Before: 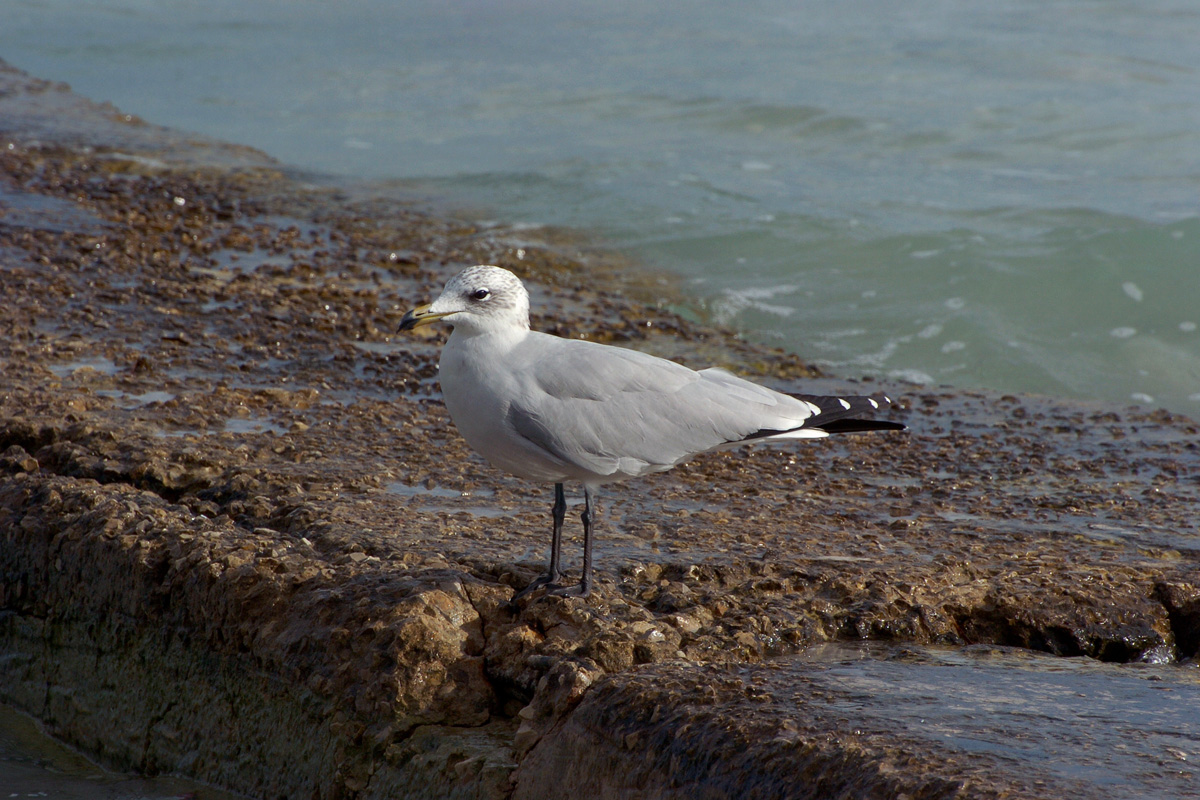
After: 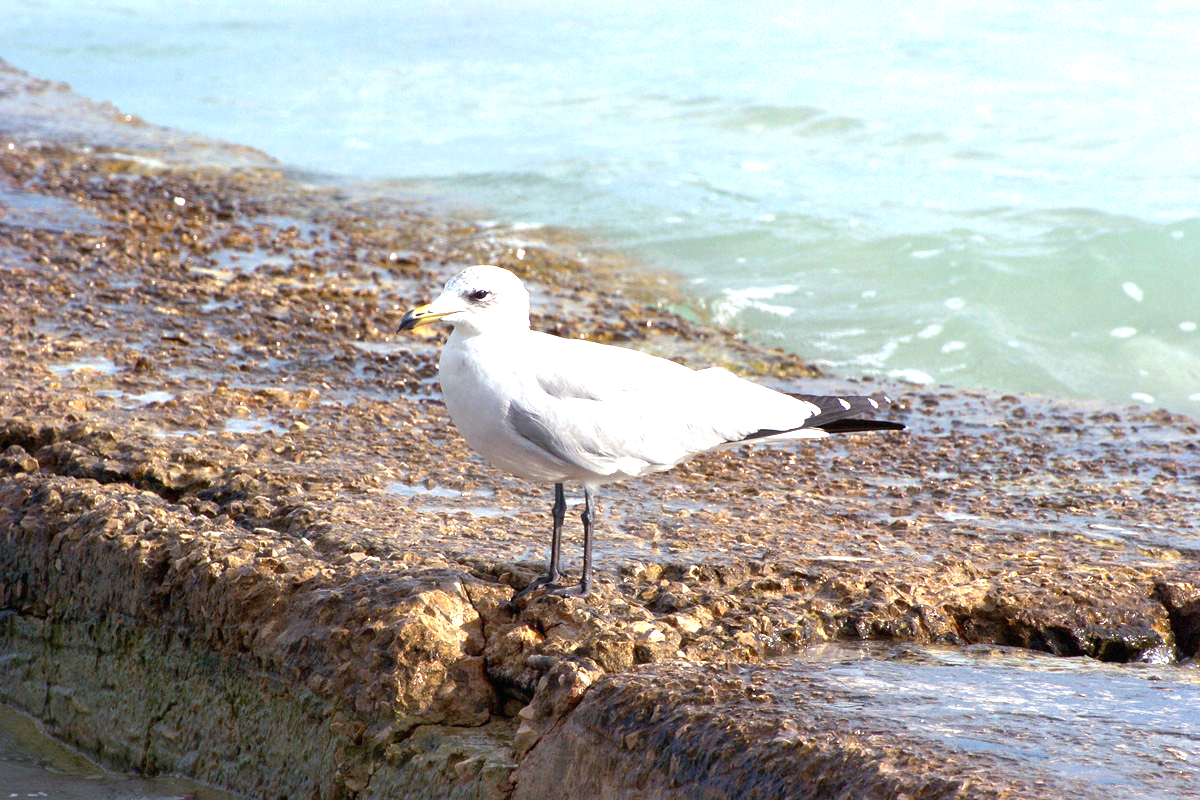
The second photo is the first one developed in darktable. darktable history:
exposure: black level correction 0, exposure 1.989 EV, compensate highlight preservation false
tone equalizer: edges refinement/feathering 500, mask exposure compensation -1.57 EV, preserve details no
